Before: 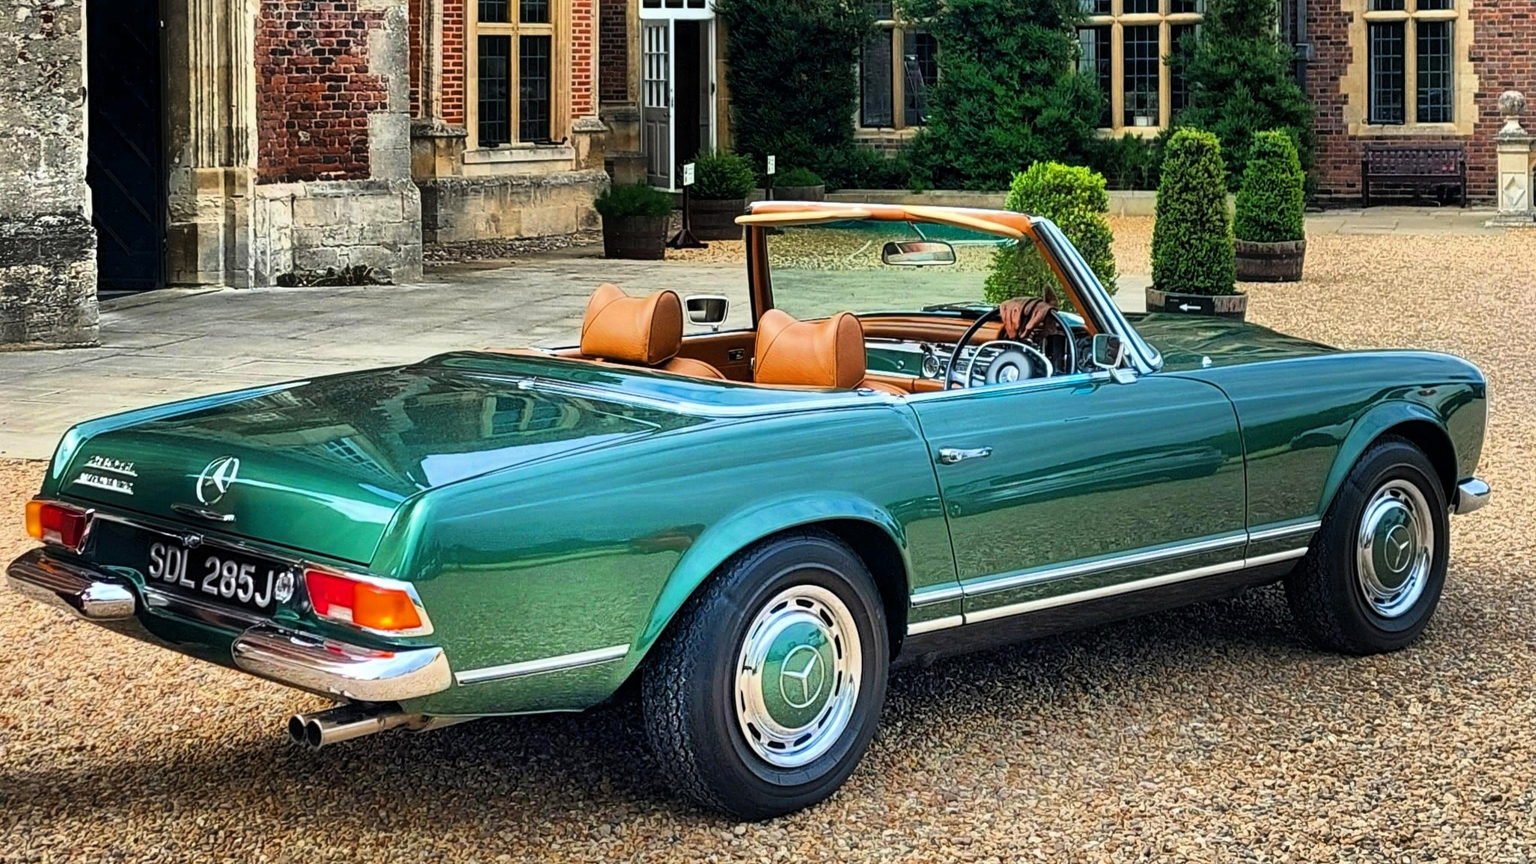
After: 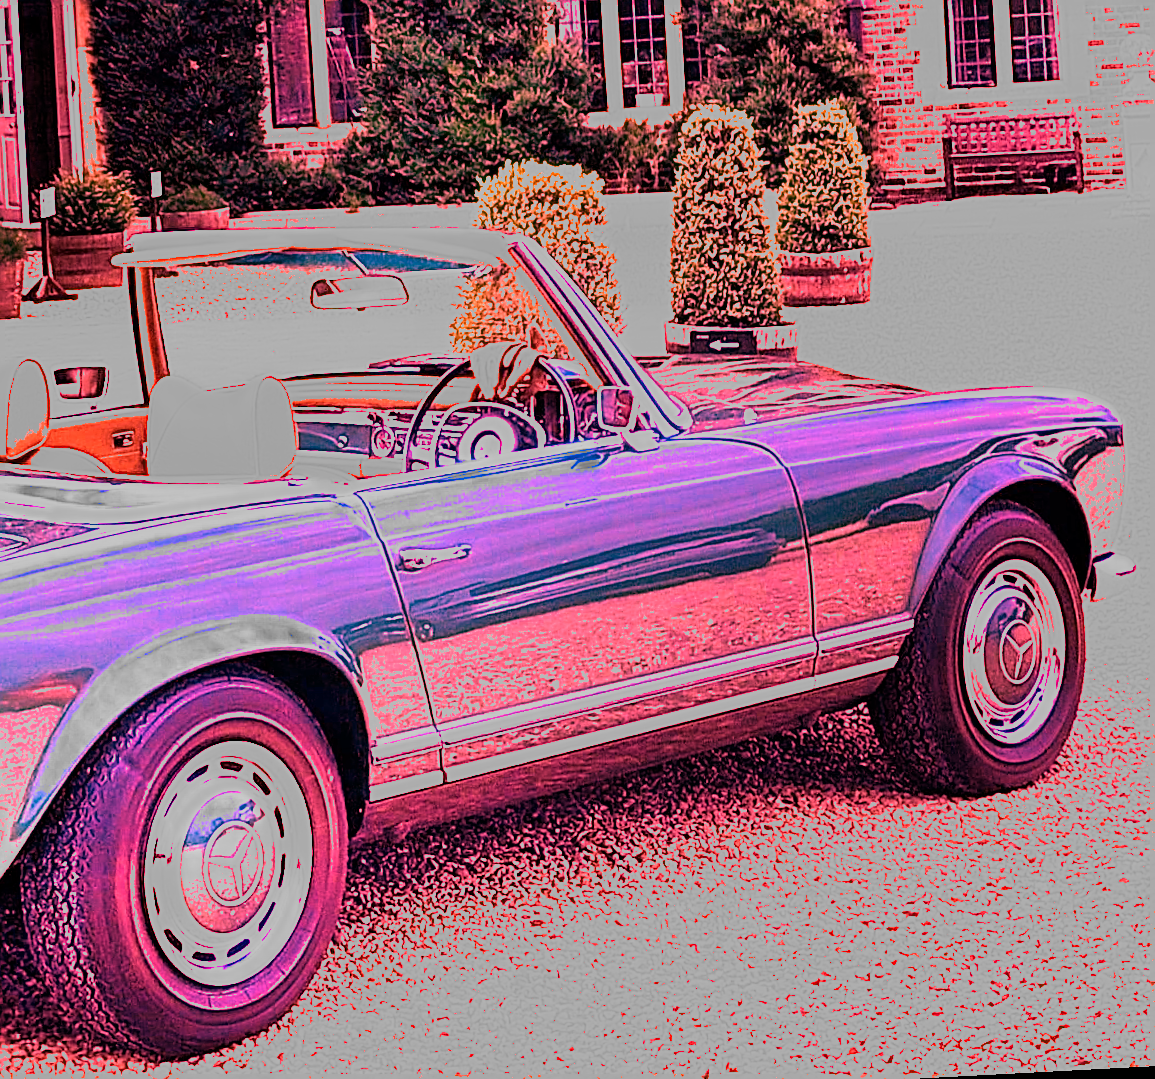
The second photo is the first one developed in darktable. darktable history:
filmic rgb: black relative exposure -15 EV, white relative exposure 3 EV, threshold 6 EV, target black luminance 0%, hardness 9.27, latitude 99%, contrast 0.912, shadows ↔ highlights balance 0.505%, add noise in highlights 0, color science v3 (2019), use custom middle-gray values true, iterations of high-quality reconstruction 0, contrast in highlights soft, enable highlight reconstruction true
sharpen: on, module defaults
rotate and perspective: rotation -3°, crop left 0.031, crop right 0.968, crop top 0.07, crop bottom 0.93
white balance: red 4.26, blue 1.802
crop: left 41.402%
color zones: curves: ch0 [(0, 0.465) (0.092, 0.596) (0.289, 0.464) (0.429, 0.453) (0.571, 0.464) (0.714, 0.455) (0.857, 0.462) (1, 0.465)]
